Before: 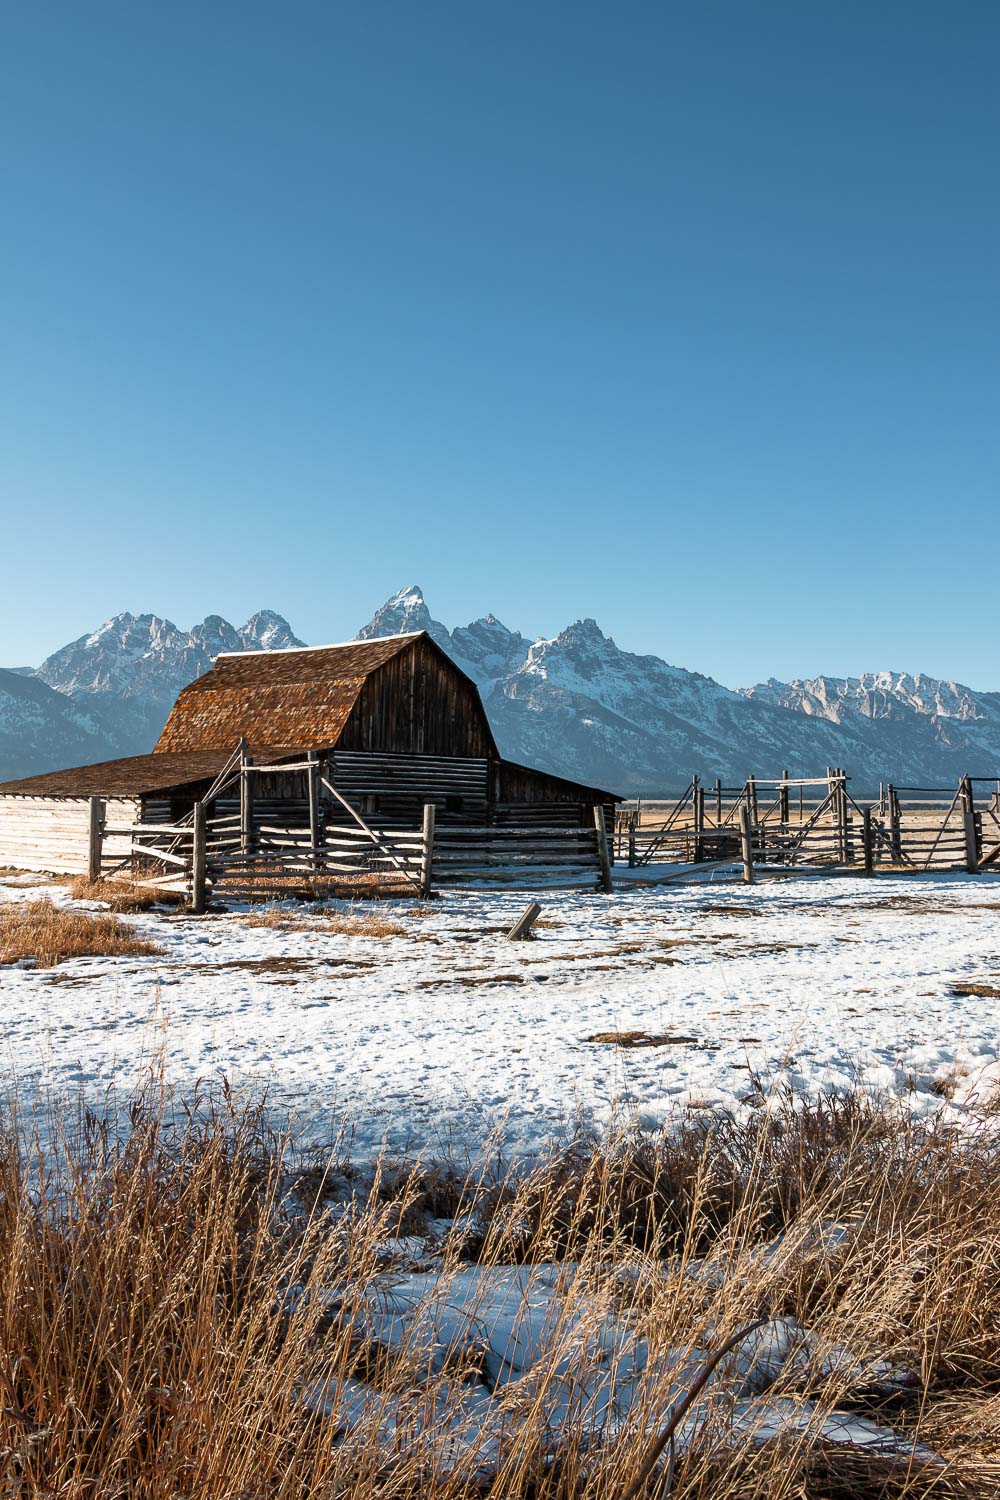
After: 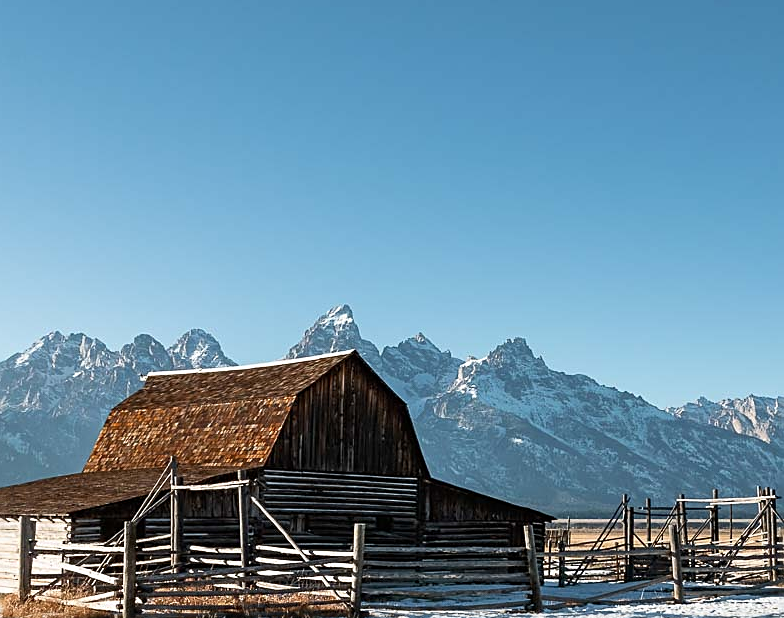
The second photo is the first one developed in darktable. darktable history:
crop: left 7.076%, top 18.759%, right 14.486%, bottom 39.976%
sharpen: on, module defaults
